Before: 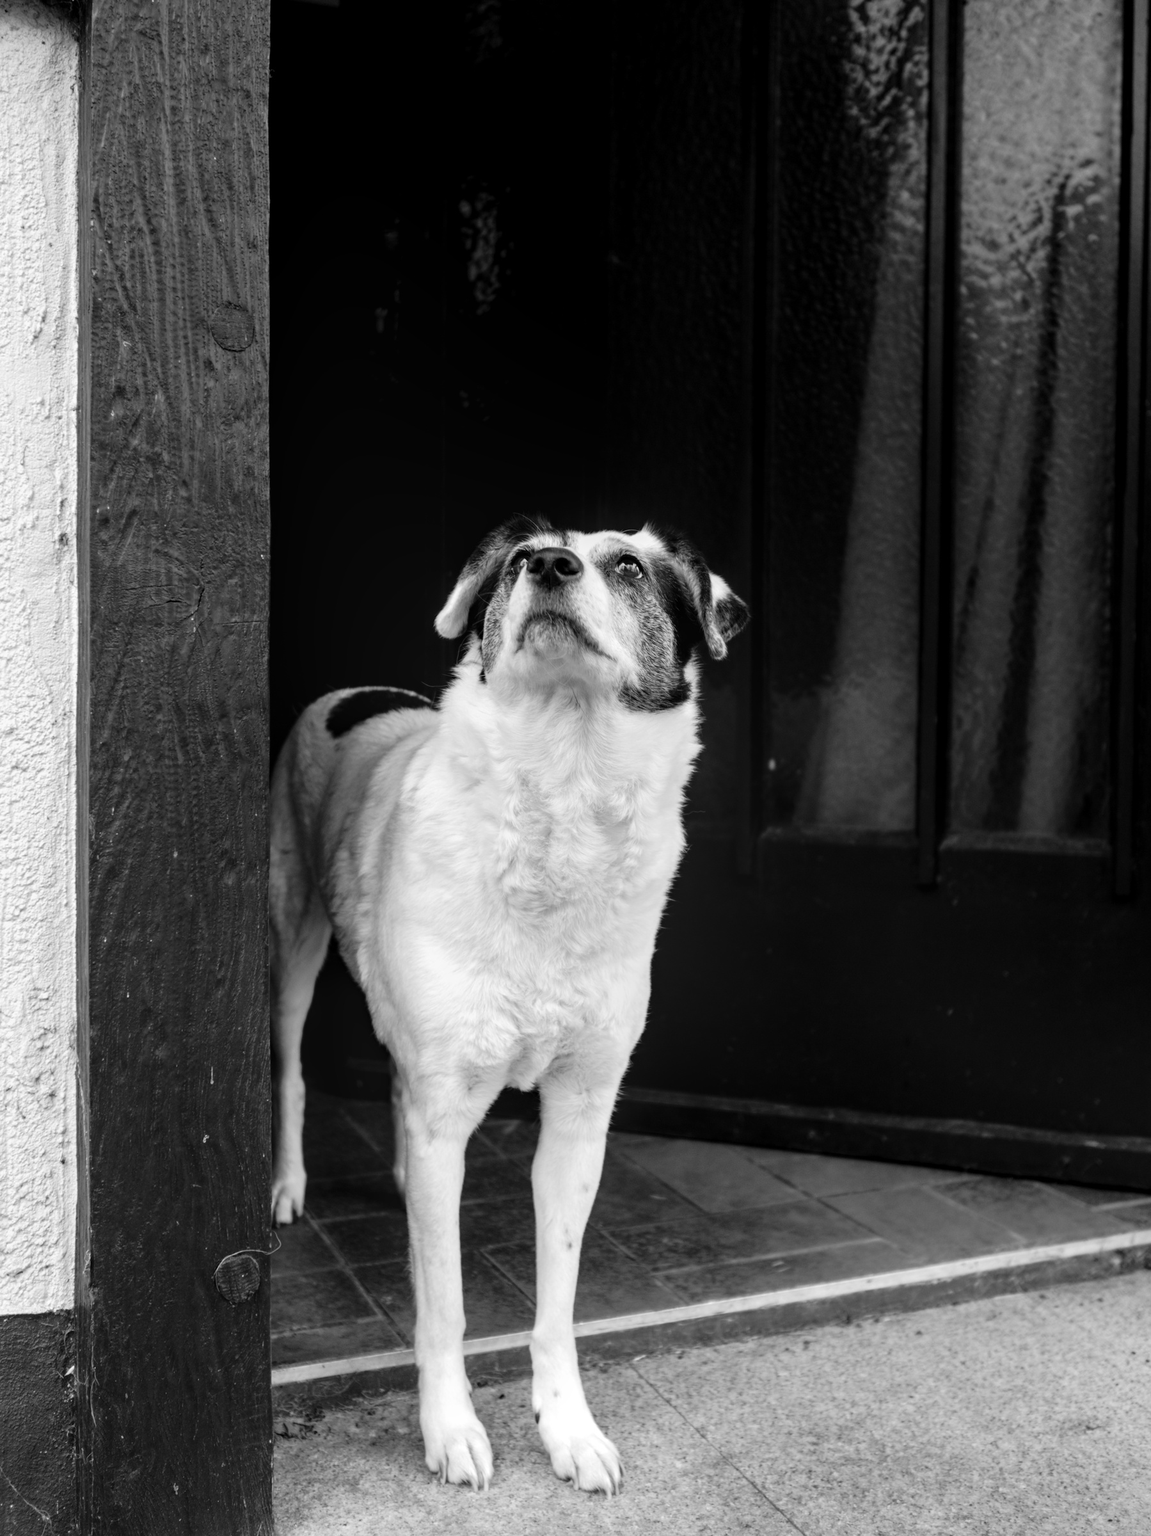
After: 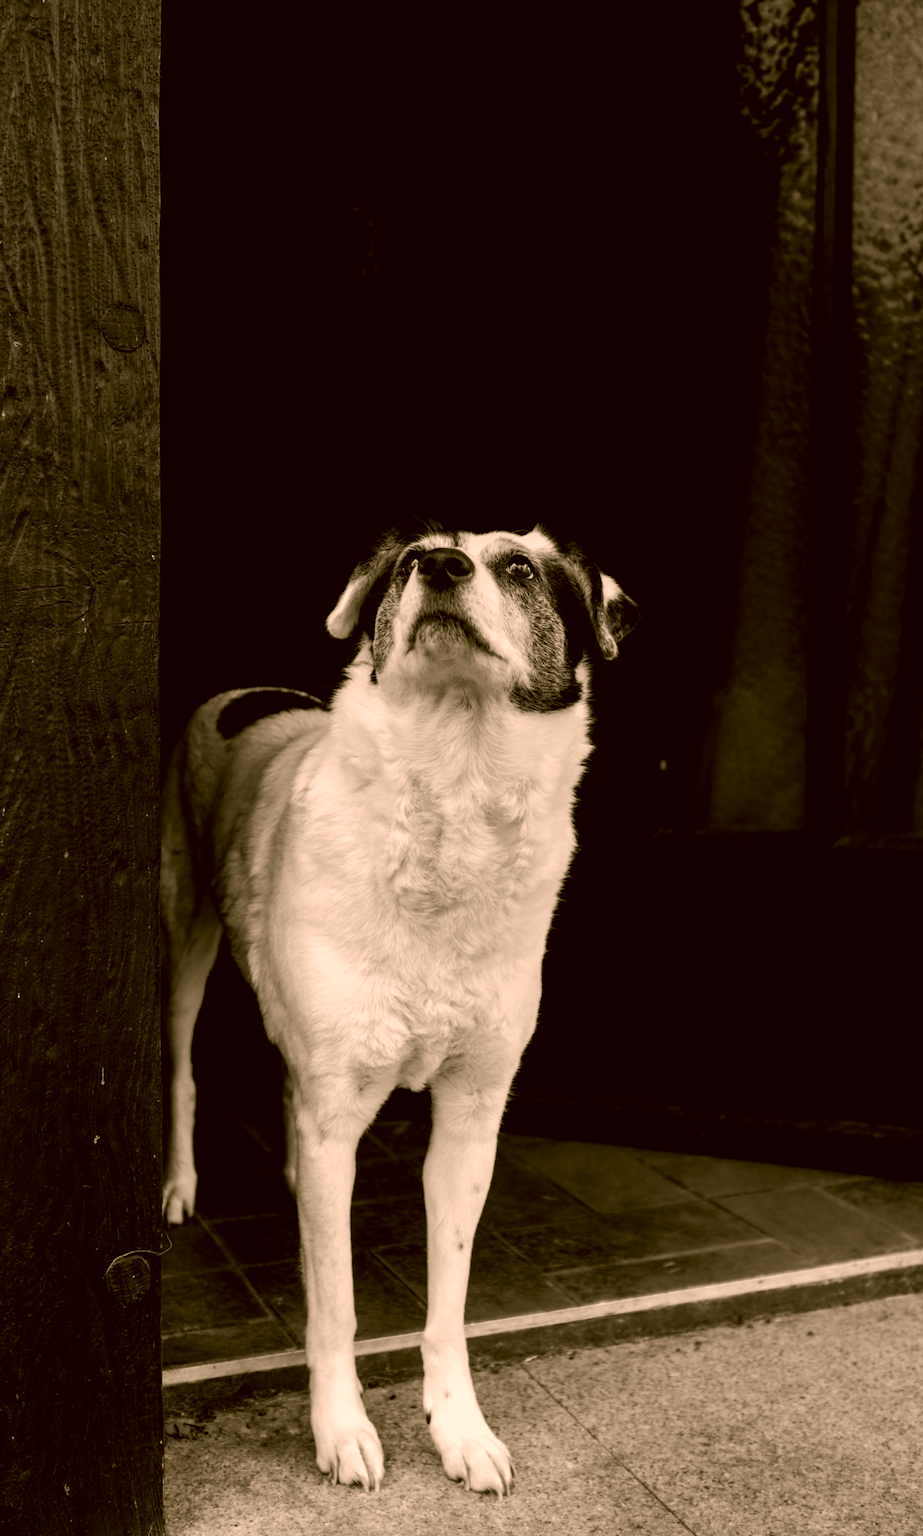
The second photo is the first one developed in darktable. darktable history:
levels: levels [0.101, 0.578, 0.953]
crop and rotate: left 9.597%, right 10.195%
color correction: highlights a* 8.98, highlights b* 15.09, shadows a* -0.49, shadows b* 26.52
color zones: curves: ch0 [(0, 0.363) (0.128, 0.373) (0.25, 0.5) (0.402, 0.407) (0.521, 0.525) (0.63, 0.559) (0.729, 0.662) (0.867, 0.471)]; ch1 [(0, 0.515) (0.136, 0.618) (0.25, 0.5) (0.378, 0) (0.516, 0) (0.622, 0.593) (0.737, 0.819) (0.87, 0.593)]; ch2 [(0, 0.529) (0.128, 0.471) (0.282, 0.451) (0.386, 0.662) (0.516, 0.525) (0.633, 0.554) (0.75, 0.62) (0.875, 0.441)]
